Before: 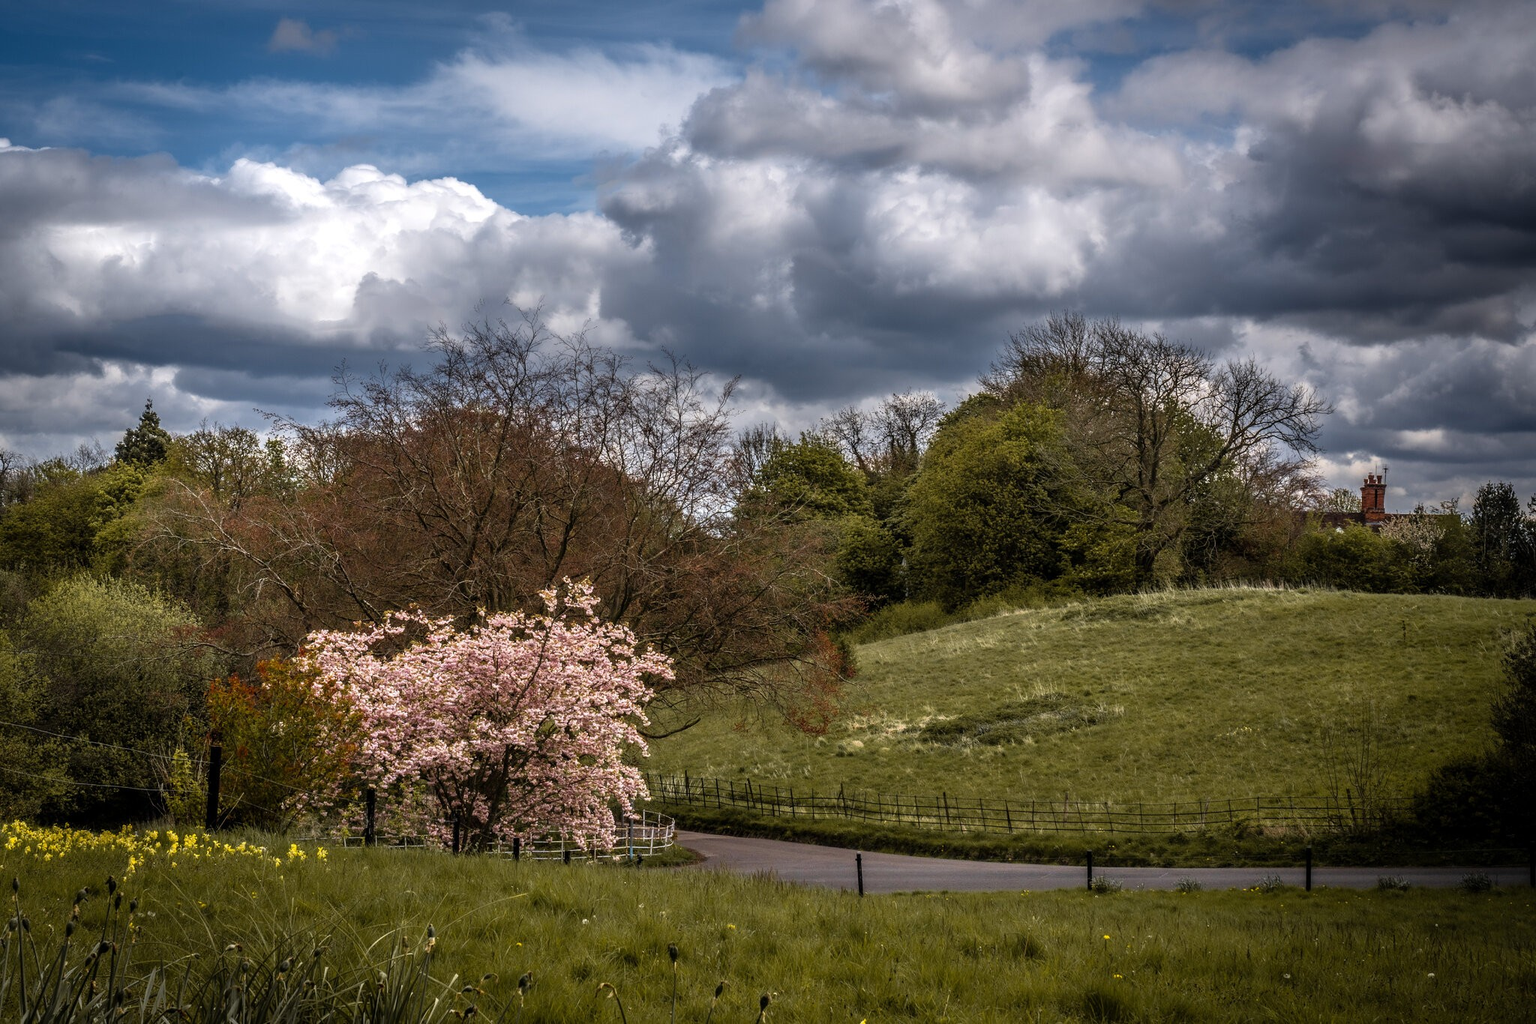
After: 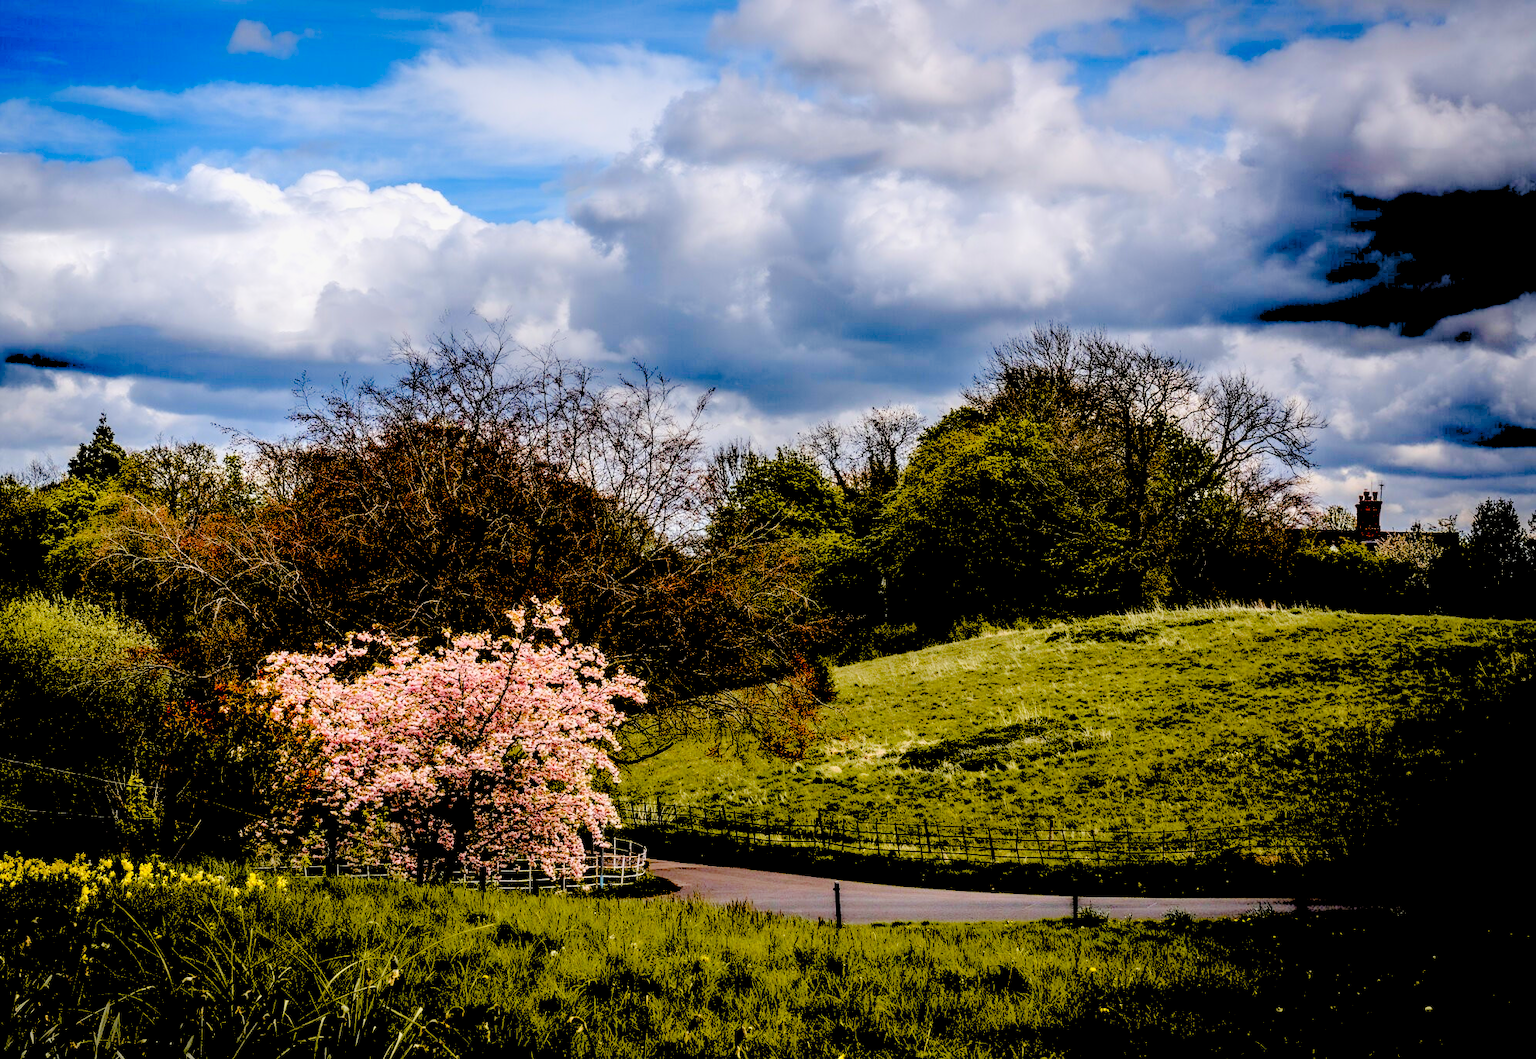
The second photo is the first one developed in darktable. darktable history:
levels: levels [0.072, 0.414, 0.976]
crop and rotate: left 3.238%
rgb levels: preserve colors sum RGB, levels [[0.038, 0.433, 0.934], [0, 0.5, 1], [0, 0.5, 1]]
exposure: black level correction 0.047, exposure 0.013 EV, compensate highlight preservation false
